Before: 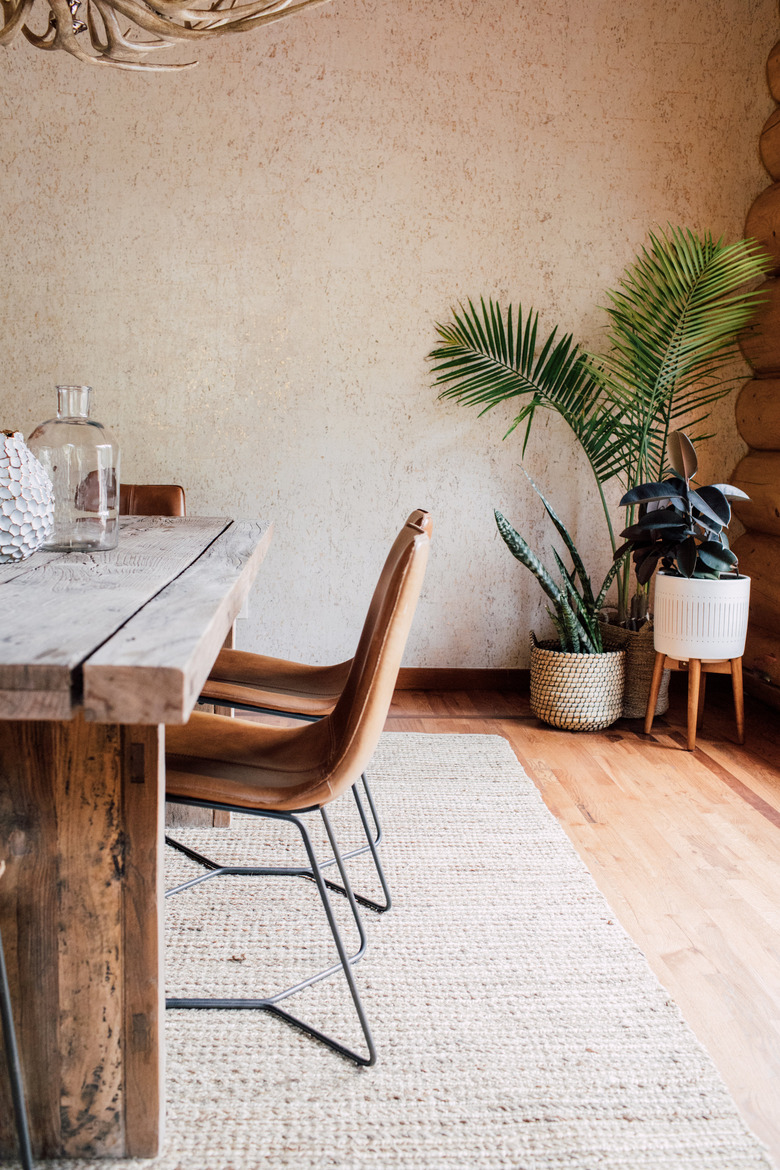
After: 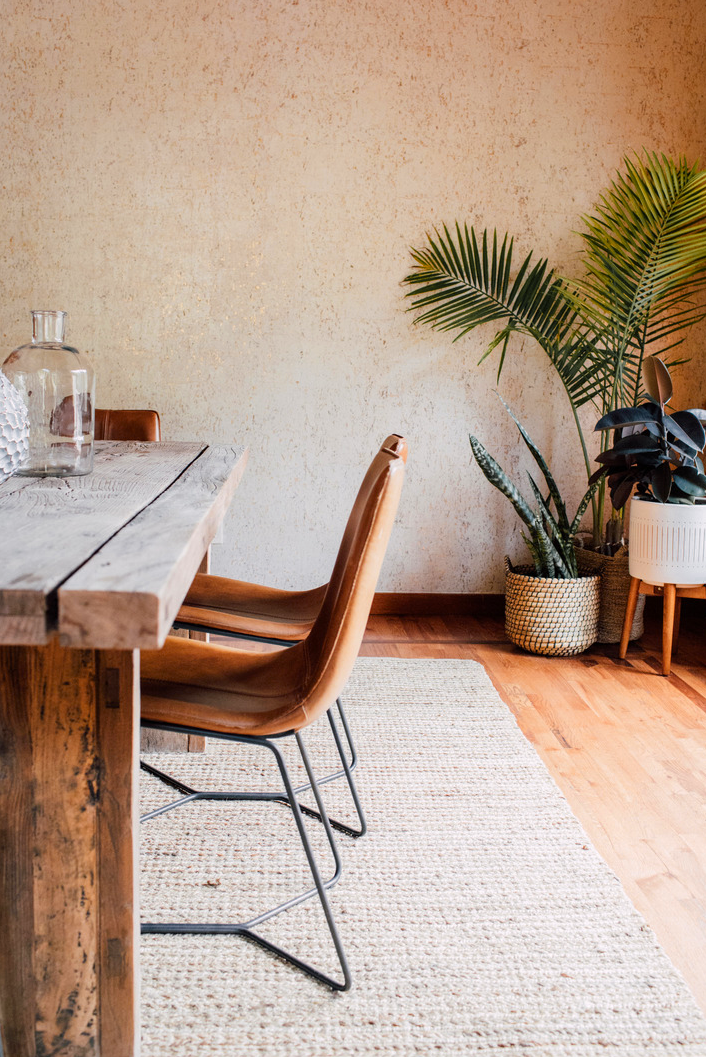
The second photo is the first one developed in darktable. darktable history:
crop: left 3.271%, top 6.454%, right 6.215%, bottom 3.192%
color zones: curves: ch0 [(0, 0.499) (0.143, 0.5) (0.286, 0.5) (0.429, 0.476) (0.571, 0.284) (0.714, 0.243) (0.857, 0.449) (1, 0.499)]; ch1 [(0, 0.532) (0.143, 0.645) (0.286, 0.696) (0.429, 0.211) (0.571, 0.504) (0.714, 0.493) (0.857, 0.495) (1, 0.532)]; ch2 [(0, 0.5) (0.143, 0.5) (0.286, 0.427) (0.429, 0.324) (0.571, 0.5) (0.714, 0.5) (0.857, 0.5) (1, 0.5)]
